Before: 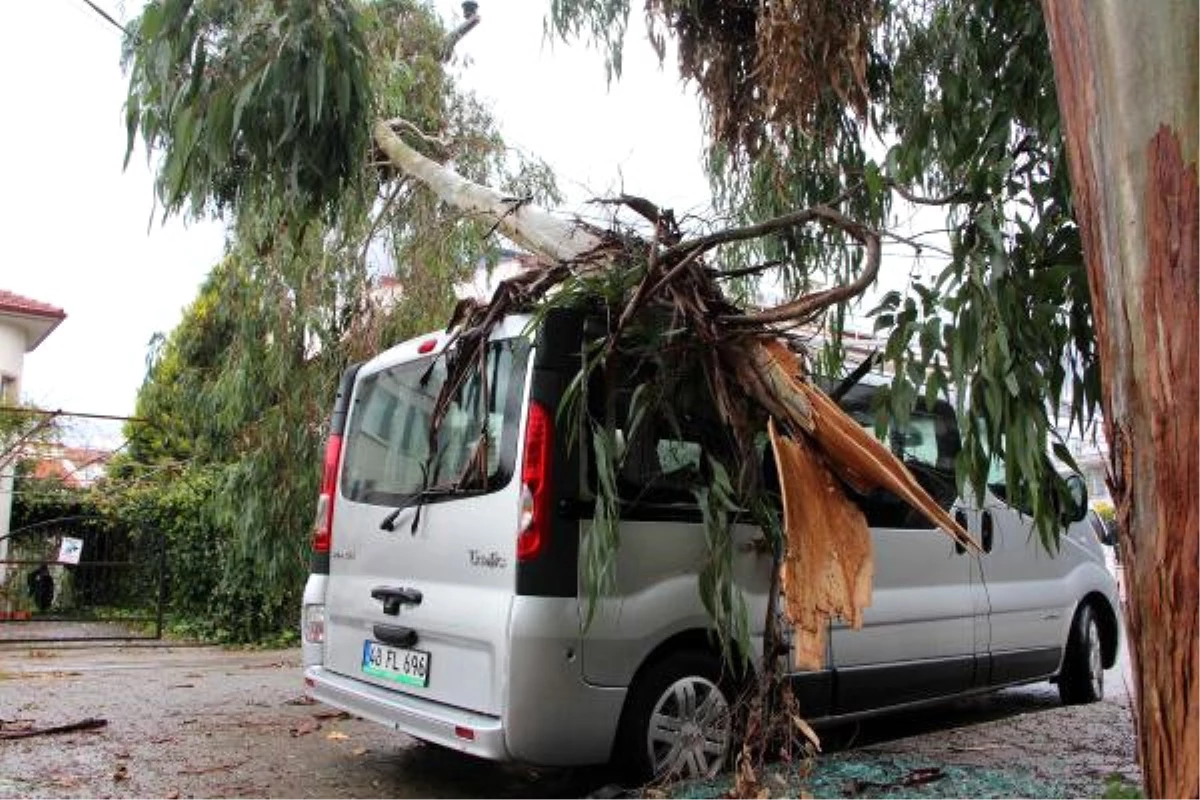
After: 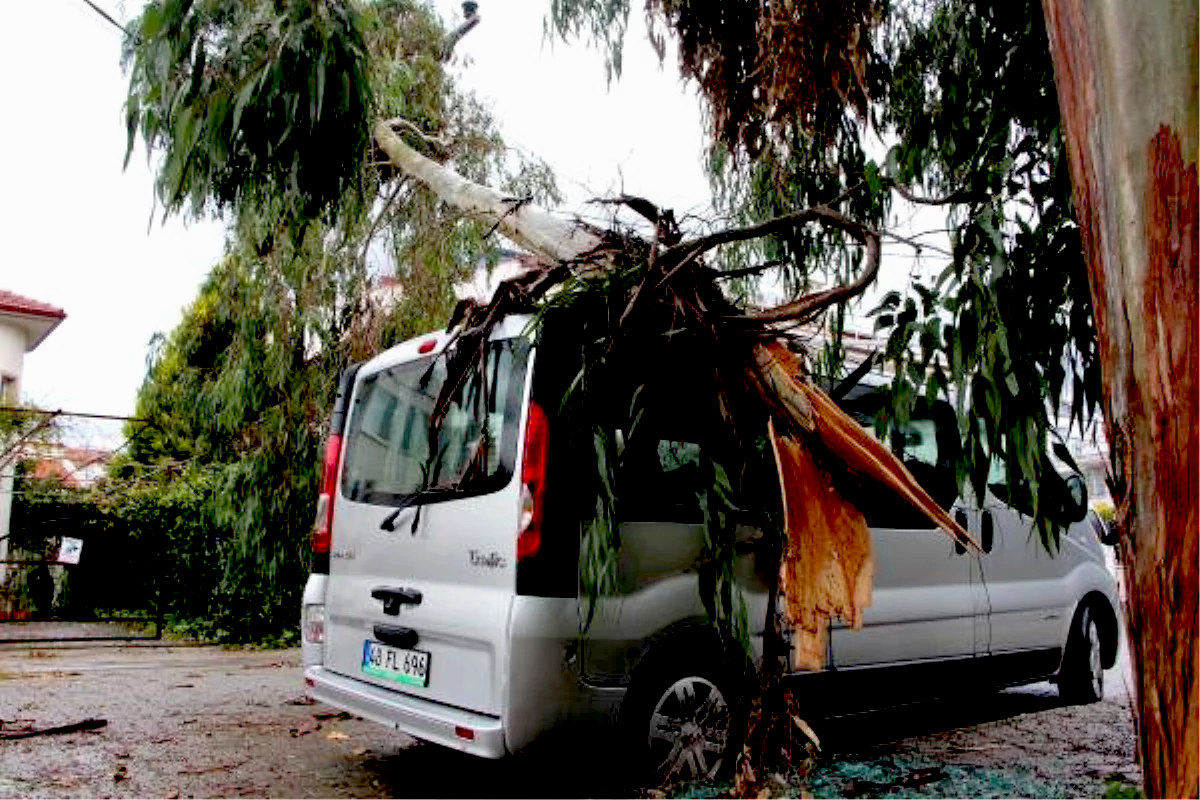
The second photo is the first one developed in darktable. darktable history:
exposure: black level correction 0.054, exposure -0.037 EV, compensate highlight preservation false
